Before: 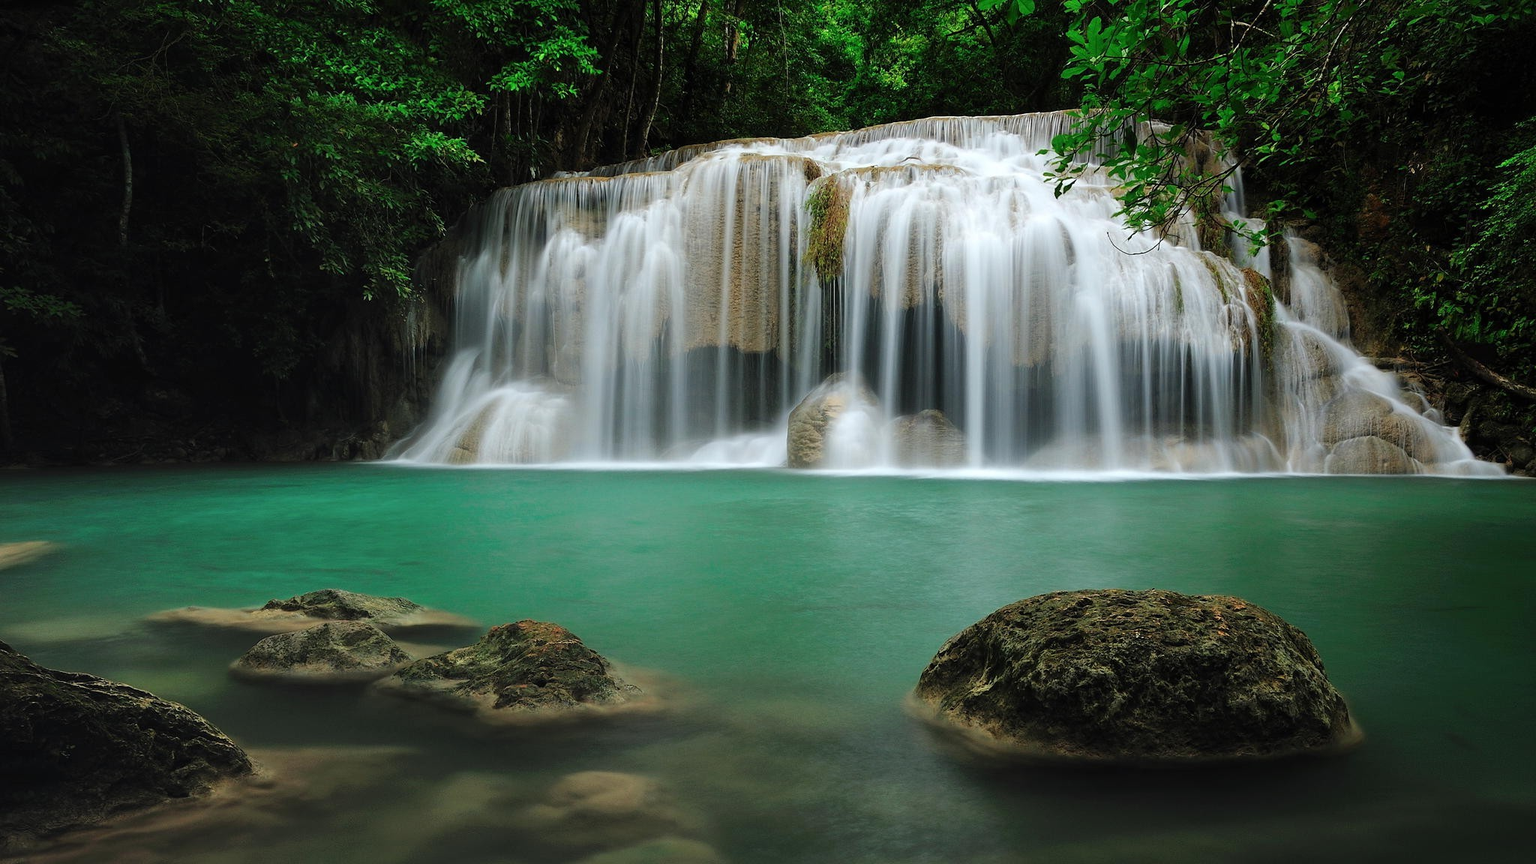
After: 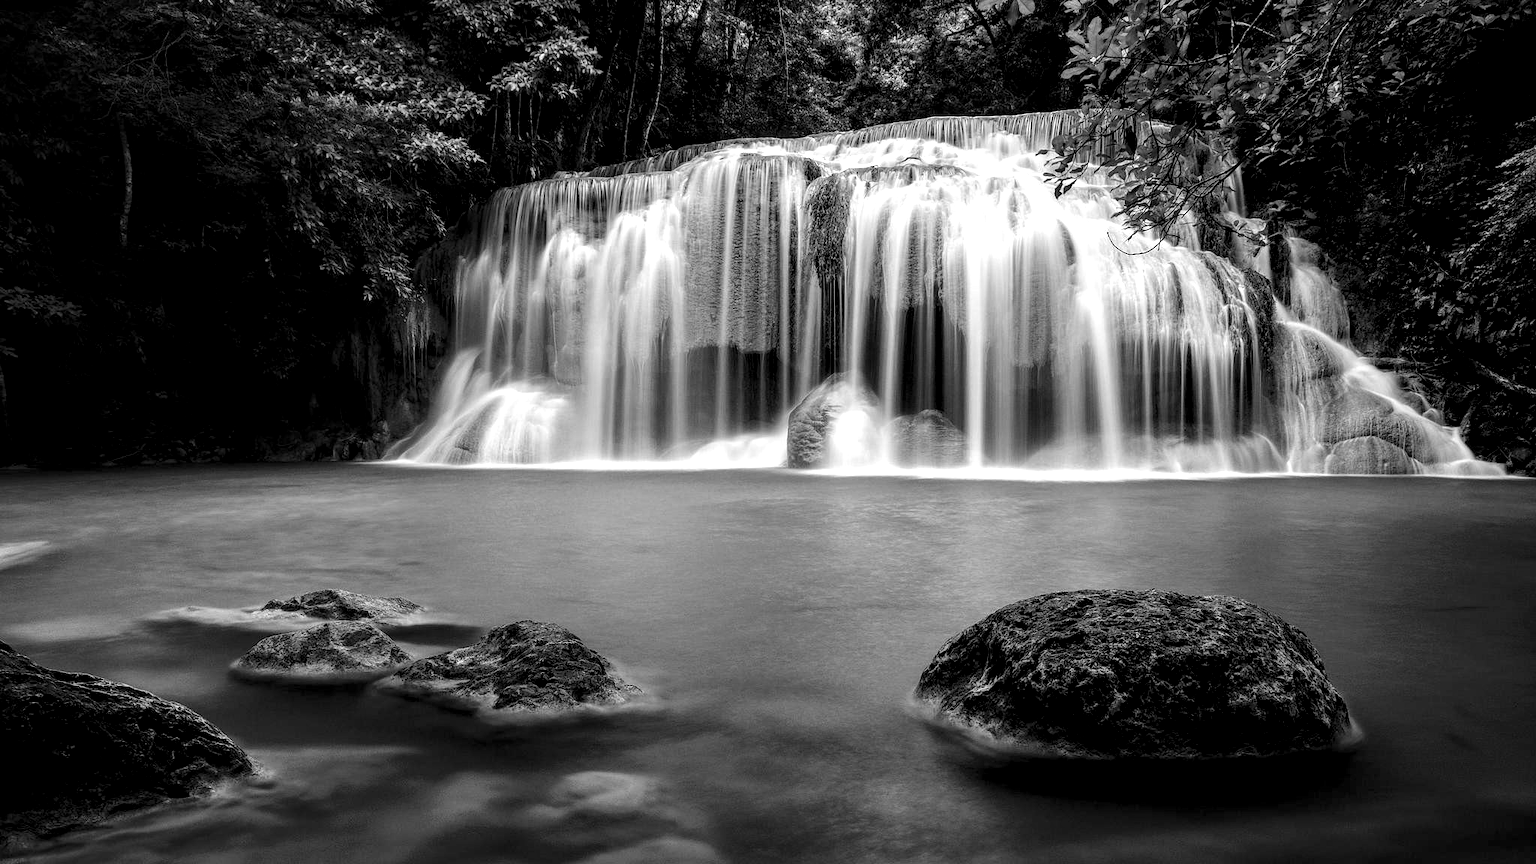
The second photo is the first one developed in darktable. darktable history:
monochrome: a -3.63, b -0.465
local contrast: highlights 19%, detail 186%
